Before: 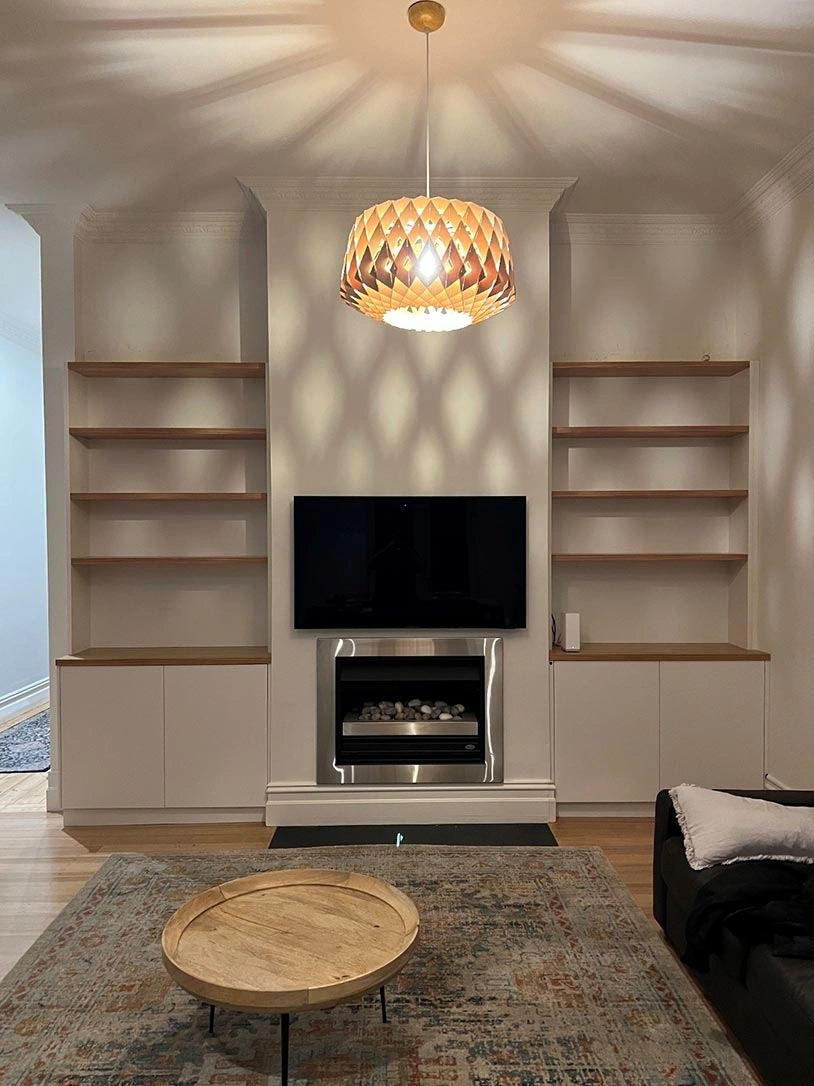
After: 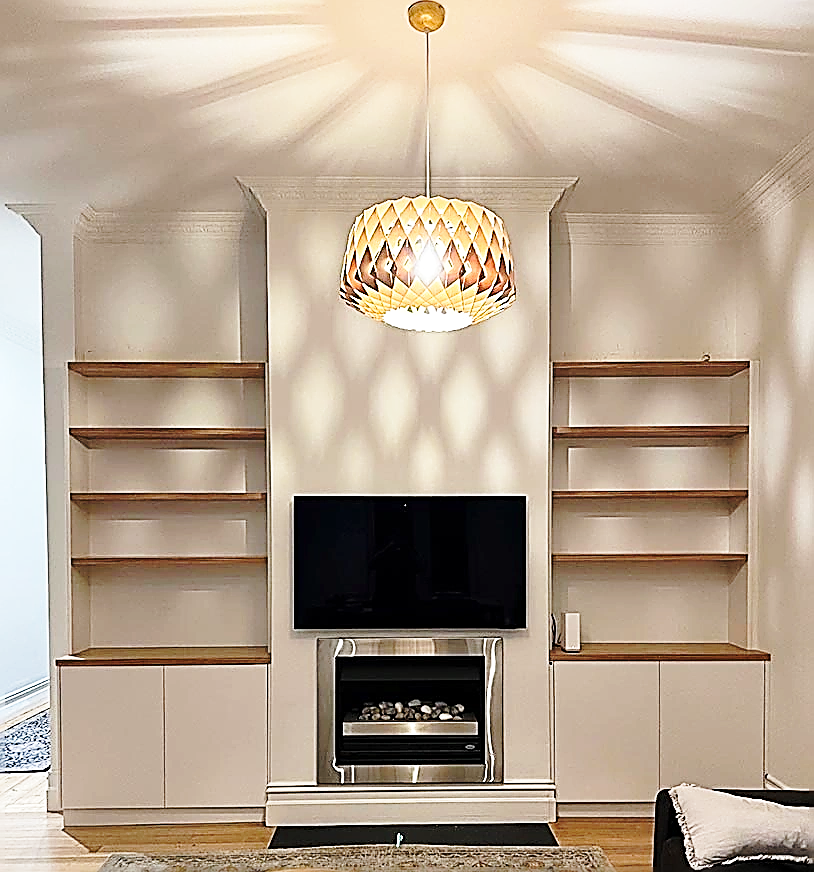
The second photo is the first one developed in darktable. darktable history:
base curve: curves: ch0 [(0, 0) (0.032, 0.037) (0.105, 0.228) (0.435, 0.76) (0.856, 0.983) (1, 1)], preserve colors none
crop: bottom 19.666%
sharpen: amount 1.986
